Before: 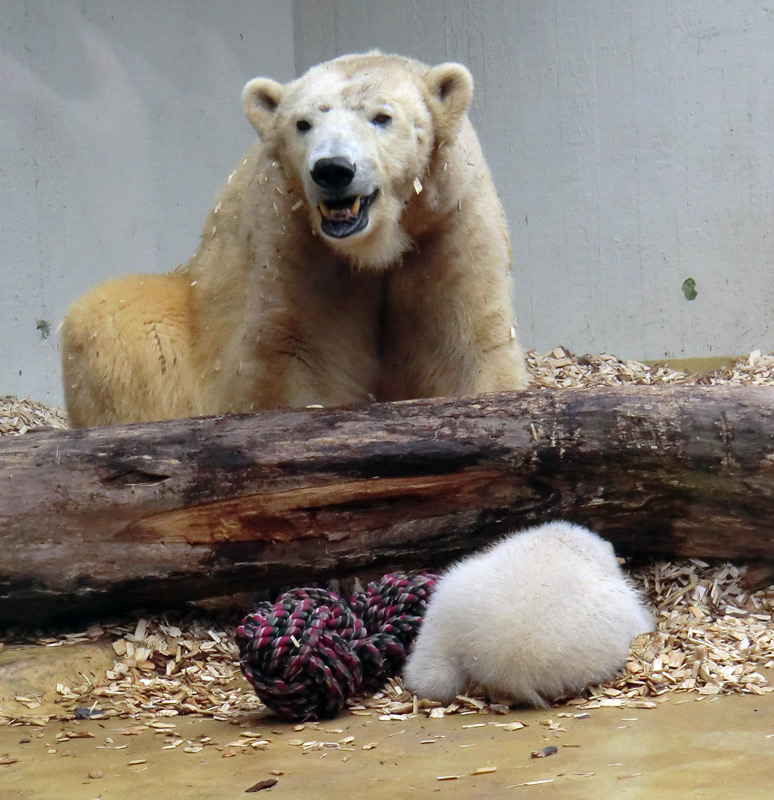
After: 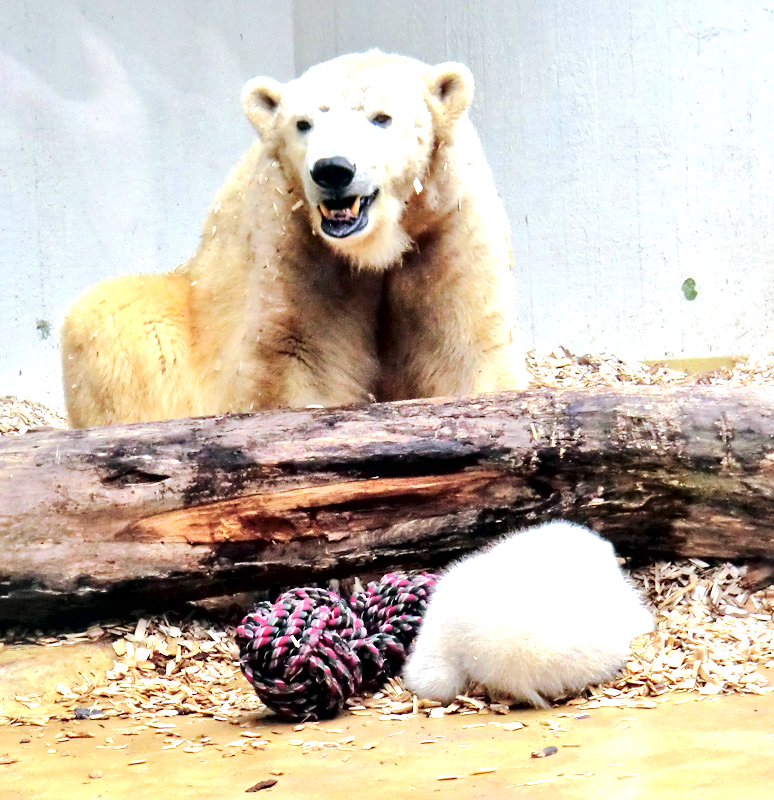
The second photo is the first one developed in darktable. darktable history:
local contrast: mode bilateral grid, contrast 25, coarseness 61, detail 152%, midtone range 0.2
exposure: black level correction 0.001, exposure 0.961 EV, compensate highlight preservation false
contrast equalizer: octaves 7, y [[0.524, 0.538, 0.547, 0.548, 0.538, 0.524], [0.5 ×6], [0.5 ×6], [0 ×6], [0 ×6]]
tone equalizer: -7 EV 0.146 EV, -6 EV 0.575 EV, -5 EV 1.12 EV, -4 EV 1.35 EV, -3 EV 1.15 EV, -2 EV 0.6 EV, -1 EV 0.168 EV, edges refinement/feathering 500, mask exposure compensation -1.57 EV, preserve details no
